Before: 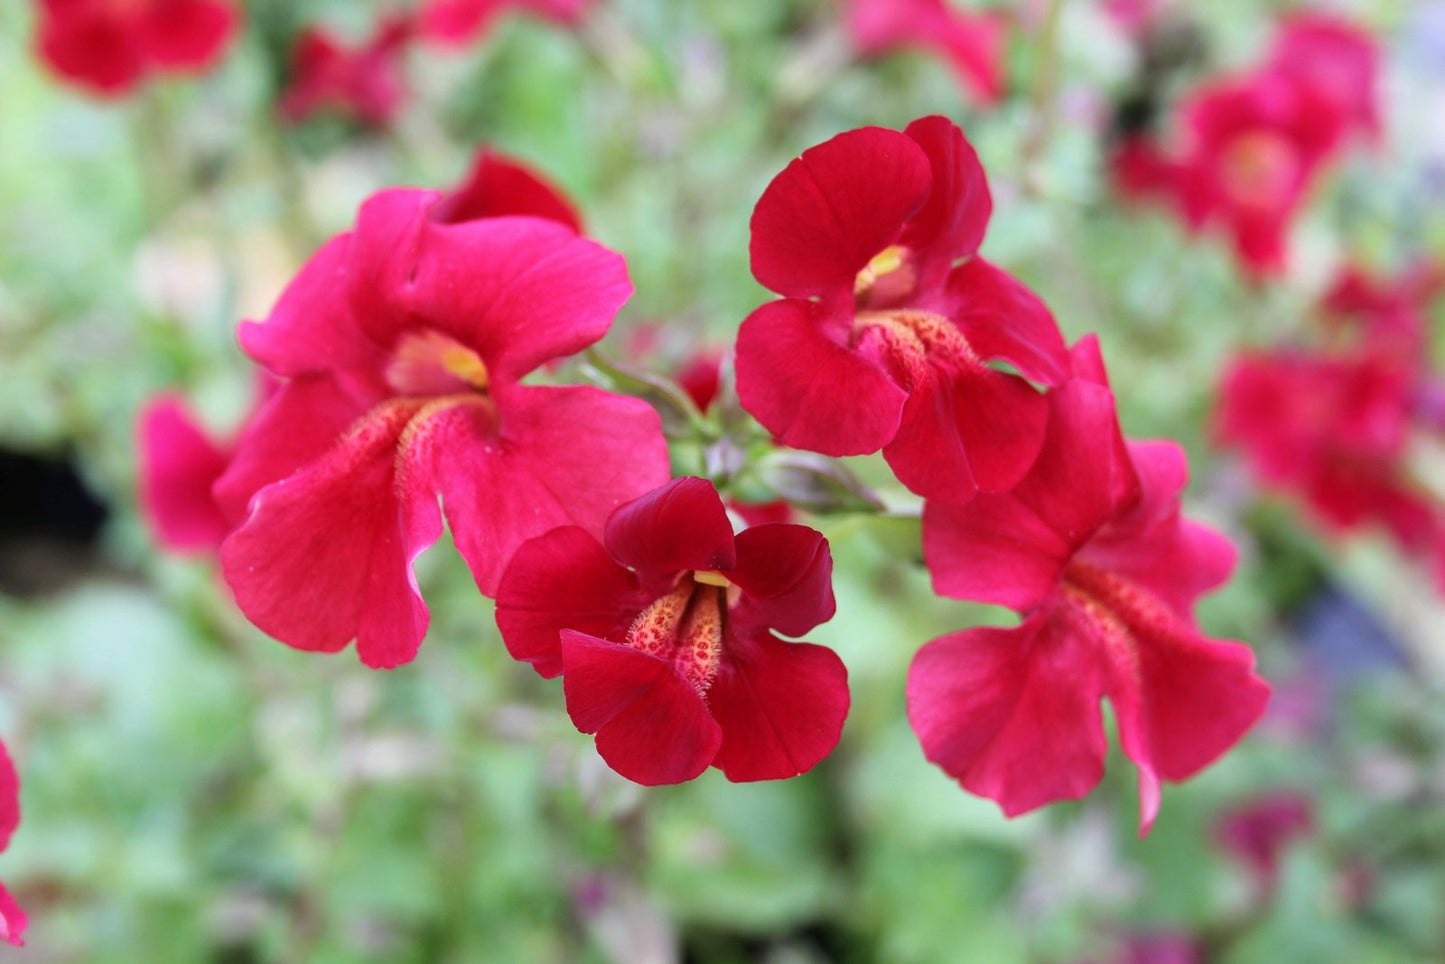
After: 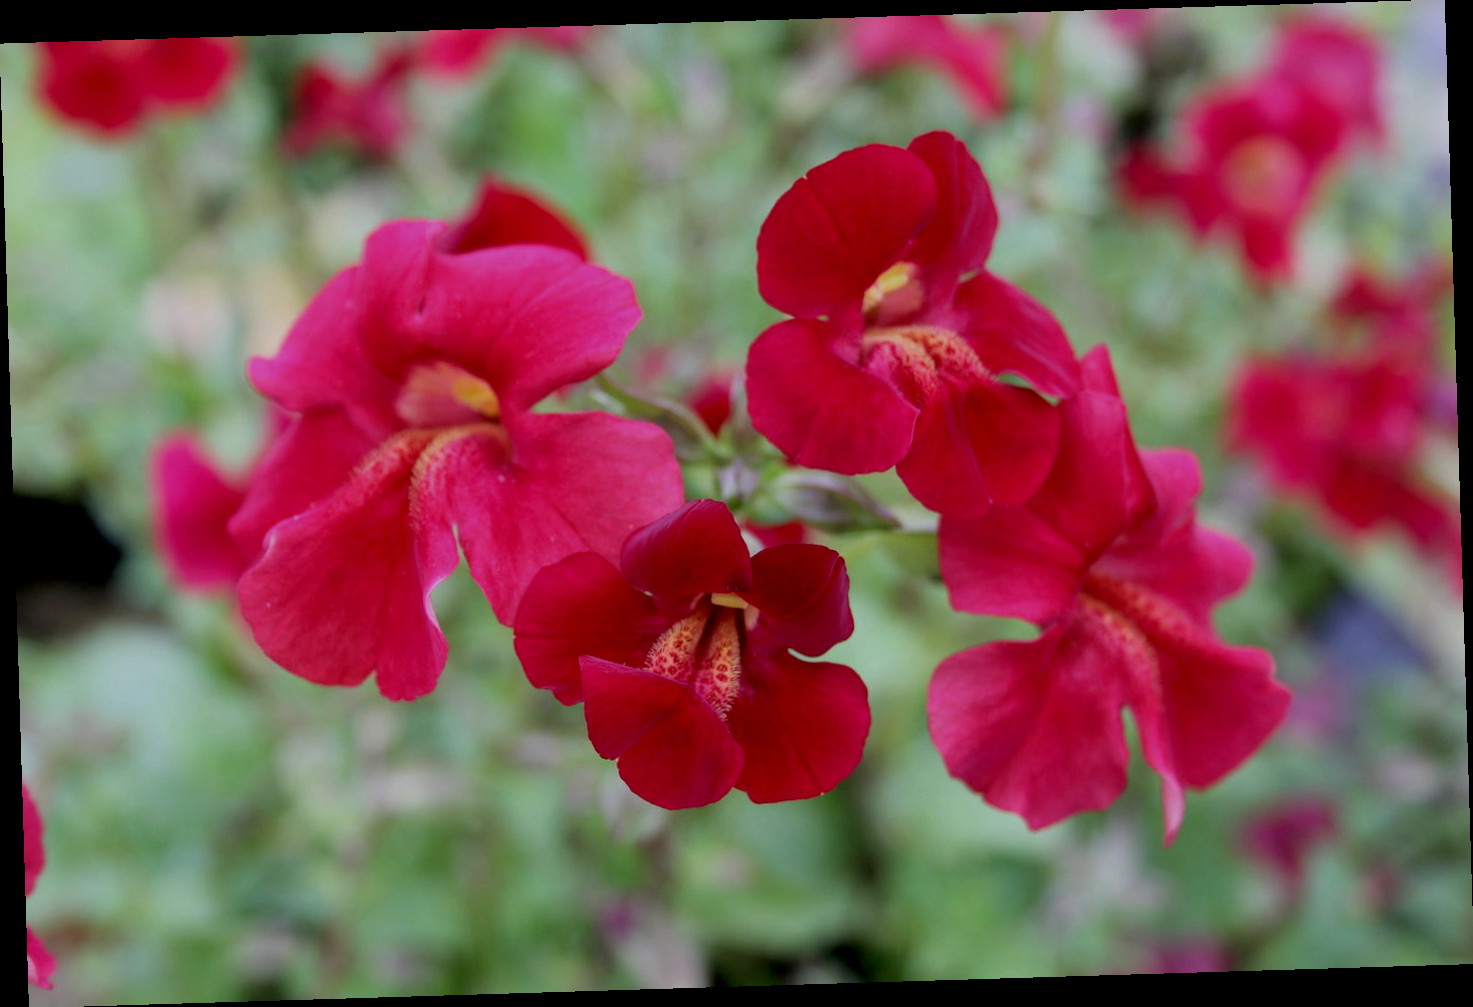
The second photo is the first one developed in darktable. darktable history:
exposure: black level correction 0.009, exposure -0.637 EV, compensate highlight preservation false
rotate and perspective: rotation -1.75°, automatic cropping off
